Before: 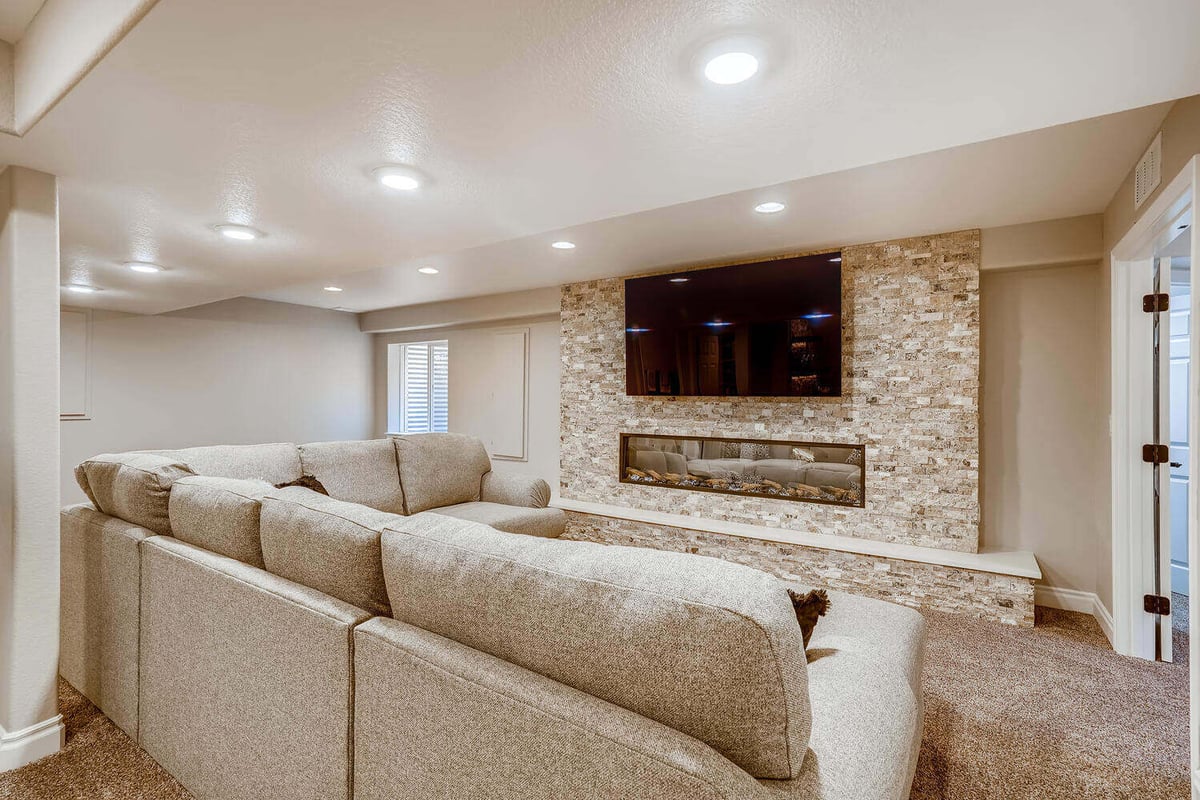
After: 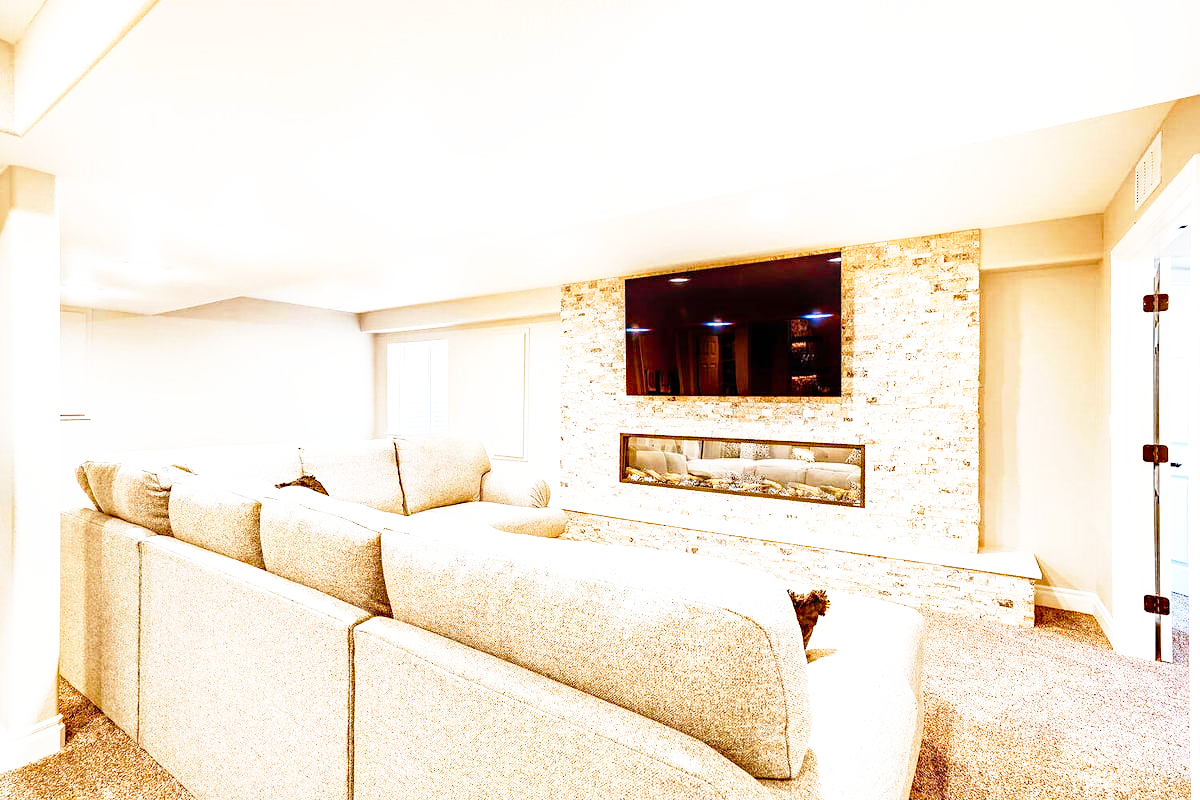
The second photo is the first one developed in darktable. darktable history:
haze removal: compatibility mode true, adaptive false
exposure: exposure 1.001 EV, compensate highlight preservation false
base curve: curves: ch0 [(0, 0) (0.012, 0.01) (0.073, 0.168) (0.31, 0.711) (0.645, 0.957) (1, 1)], preserve colors none
